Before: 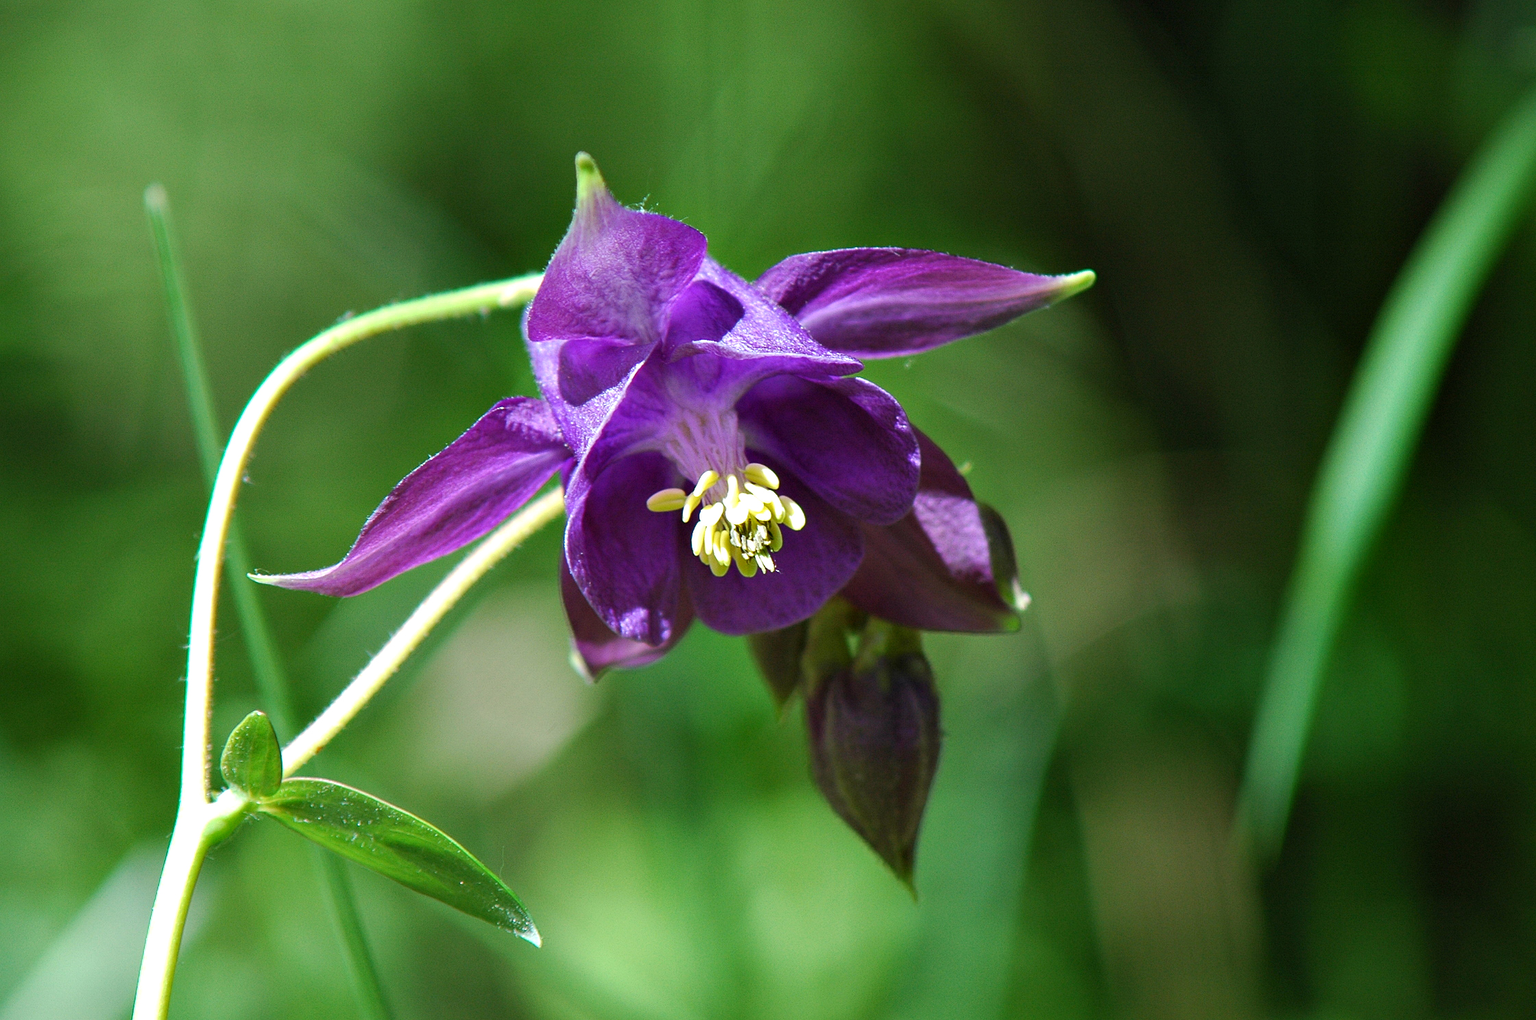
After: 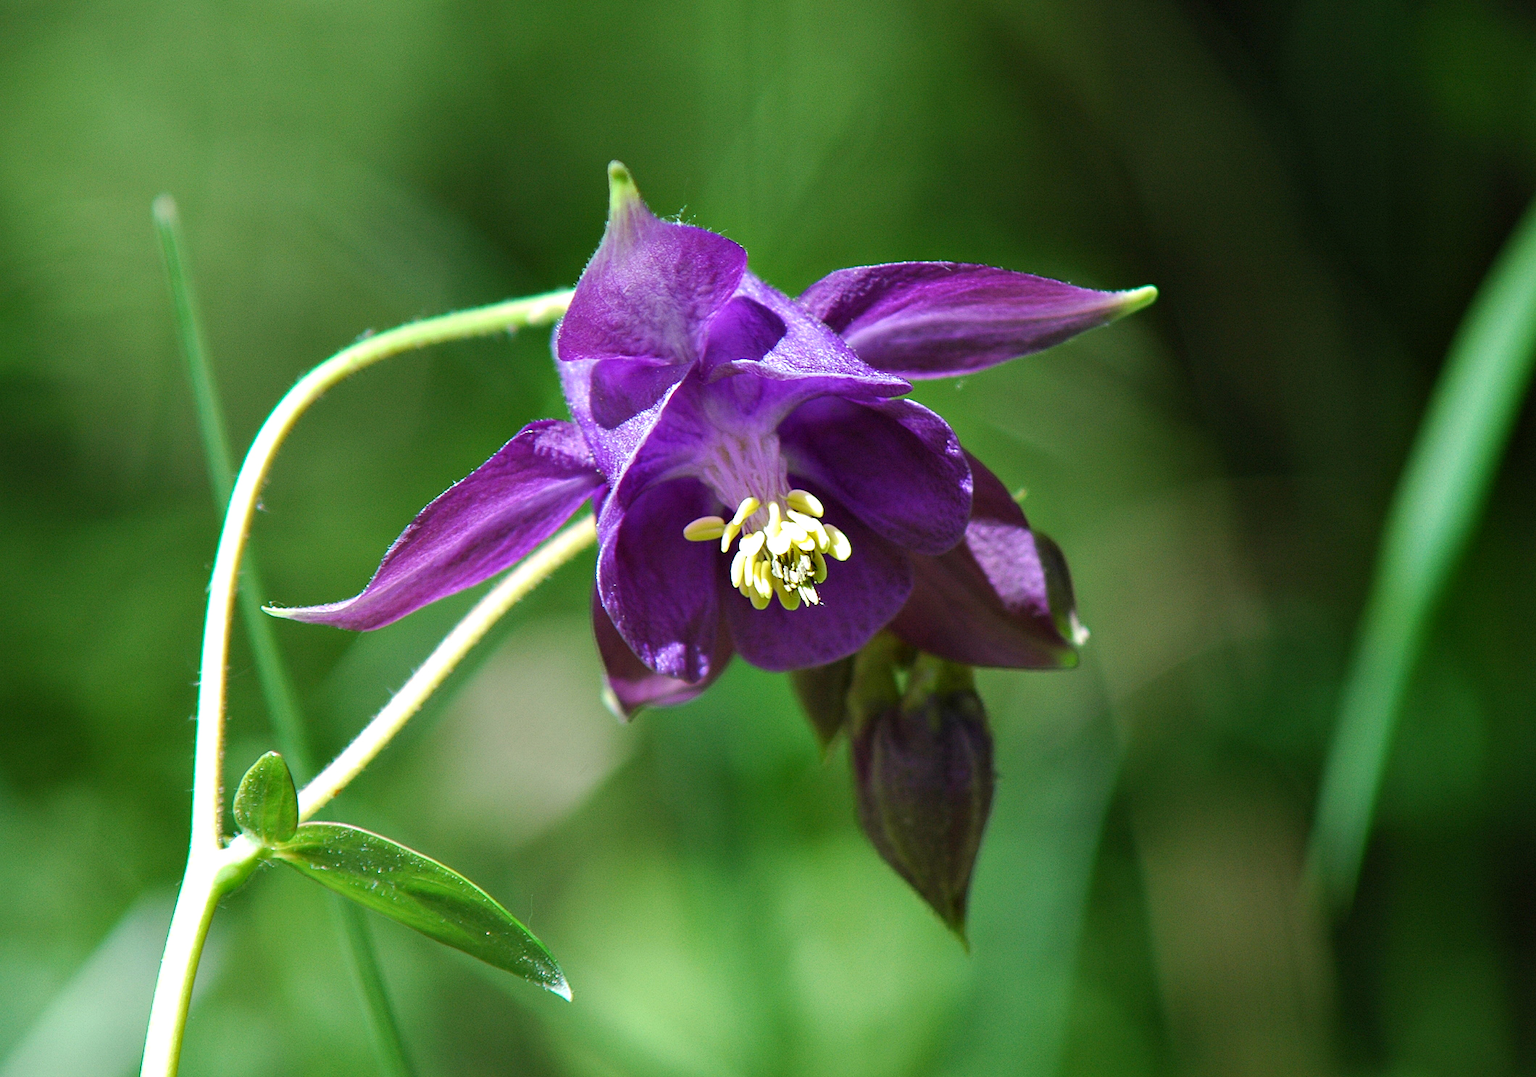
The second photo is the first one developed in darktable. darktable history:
crop and rotate: left 0%, right 5.343%
